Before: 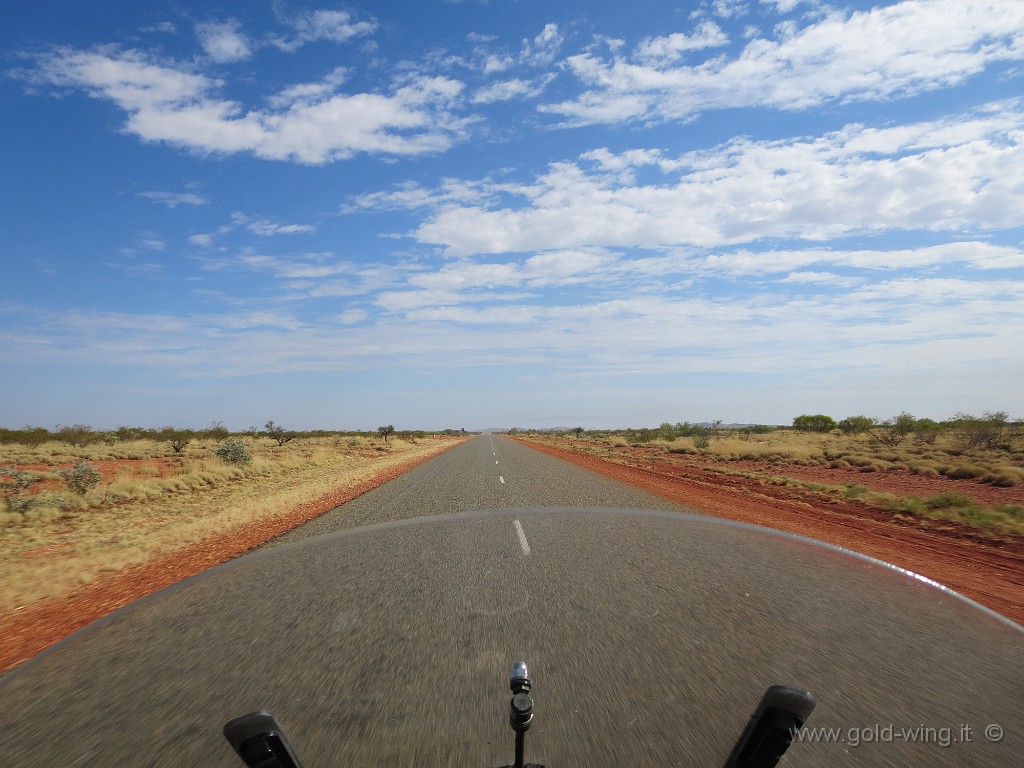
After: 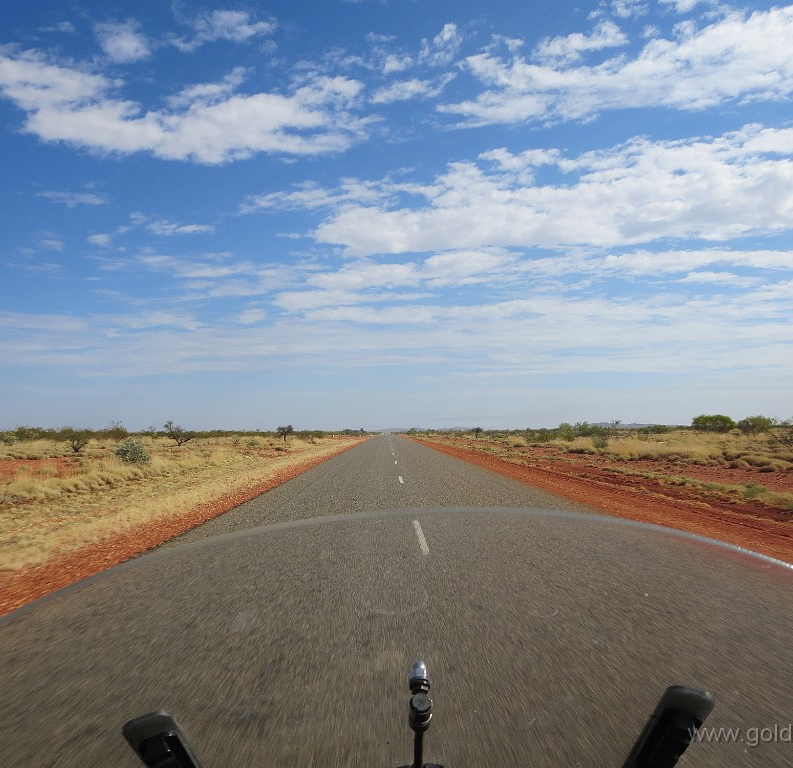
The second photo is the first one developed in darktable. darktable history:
crop: left 9.88%, right 12.621%
